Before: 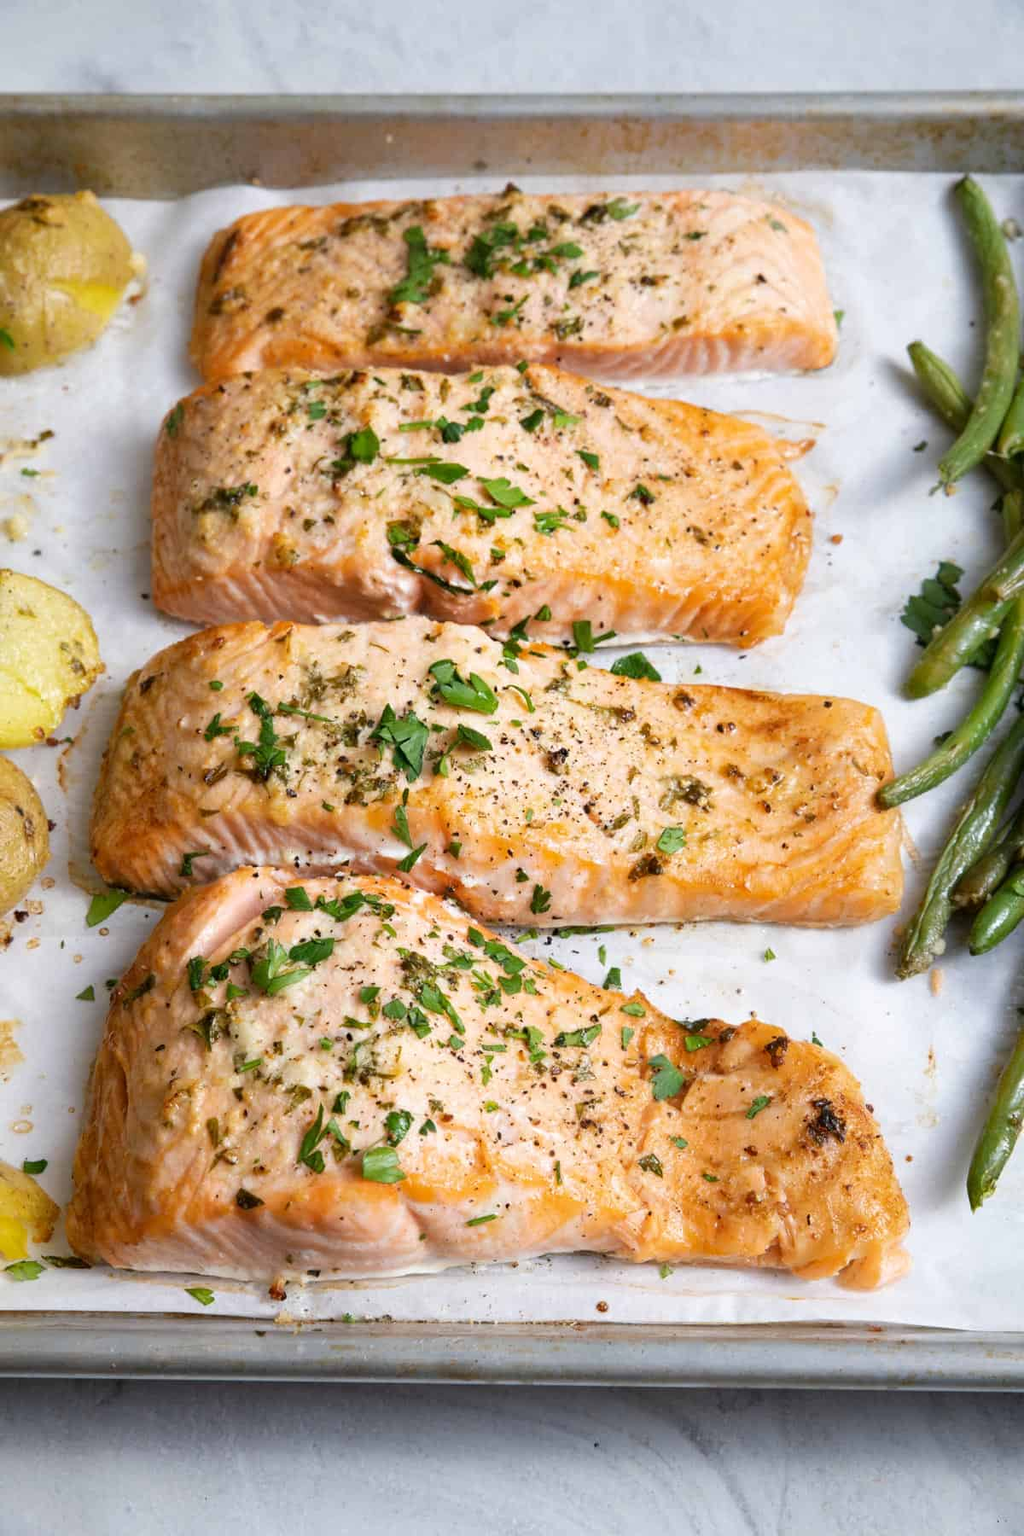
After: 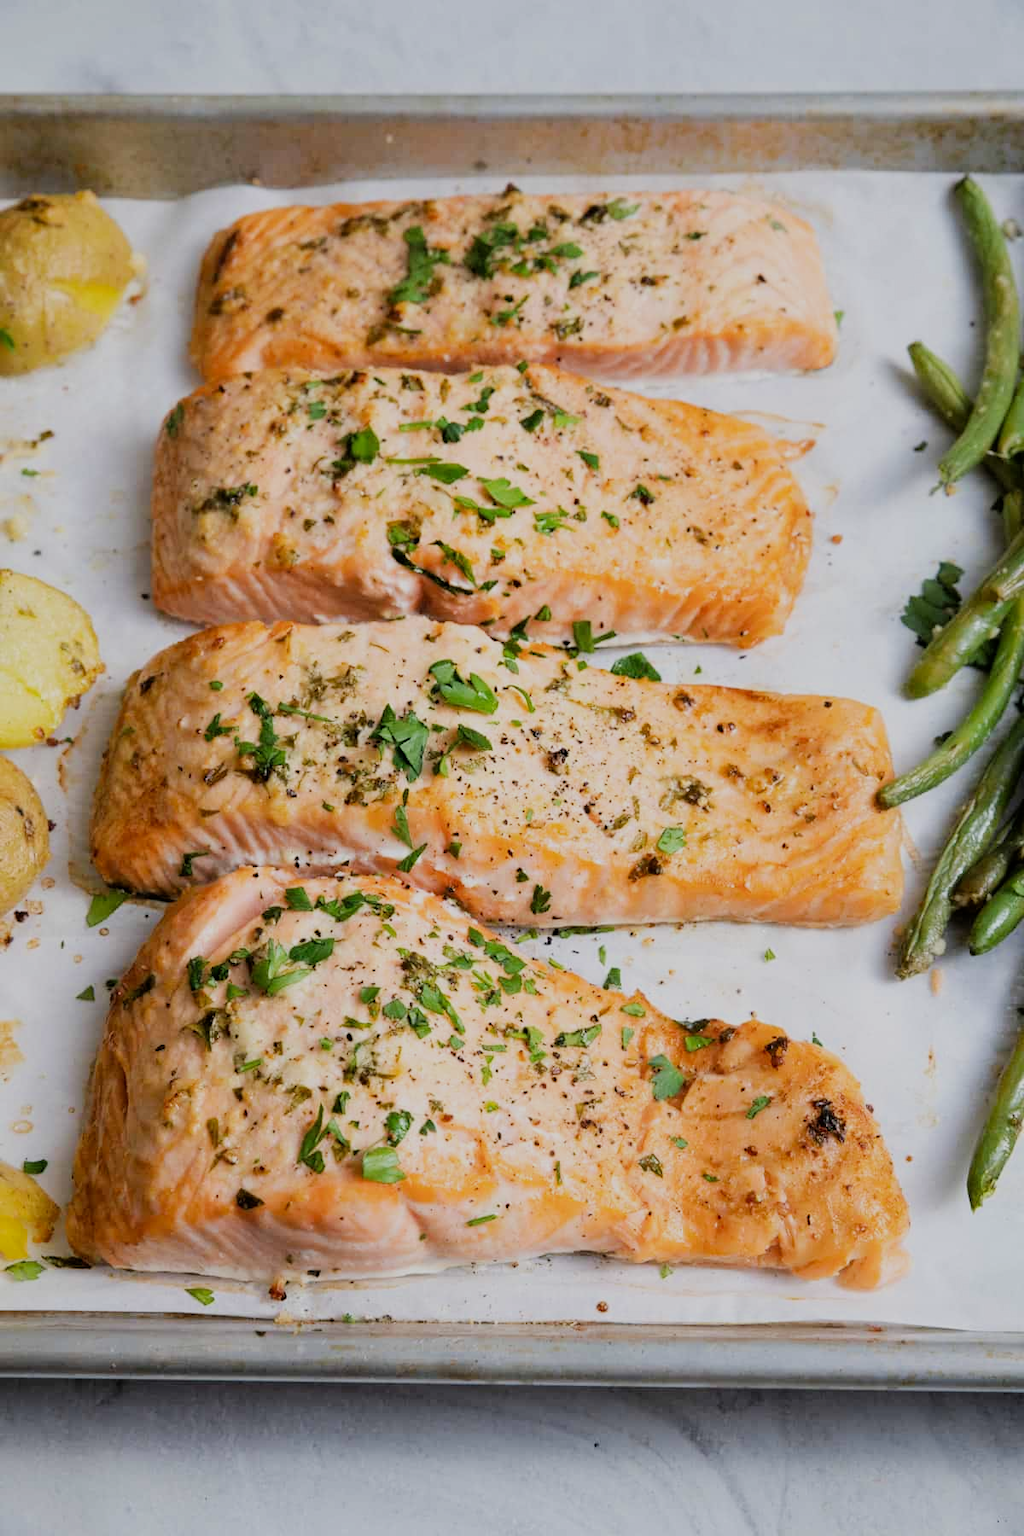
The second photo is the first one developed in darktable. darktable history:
filmic rgb: black relative exposure -8.49 EV, white relative exposure 5.56 EV, hardness 3.36, contrast 1.022
color zones: curves: ch1 [(0, 0.513) (0.143, 0.524) (0.286, 0.511) (0.429, 0.506) (0.571, 0.503) (0.714, 0.503) (0.857, 0.508) (1, 0.513)]
